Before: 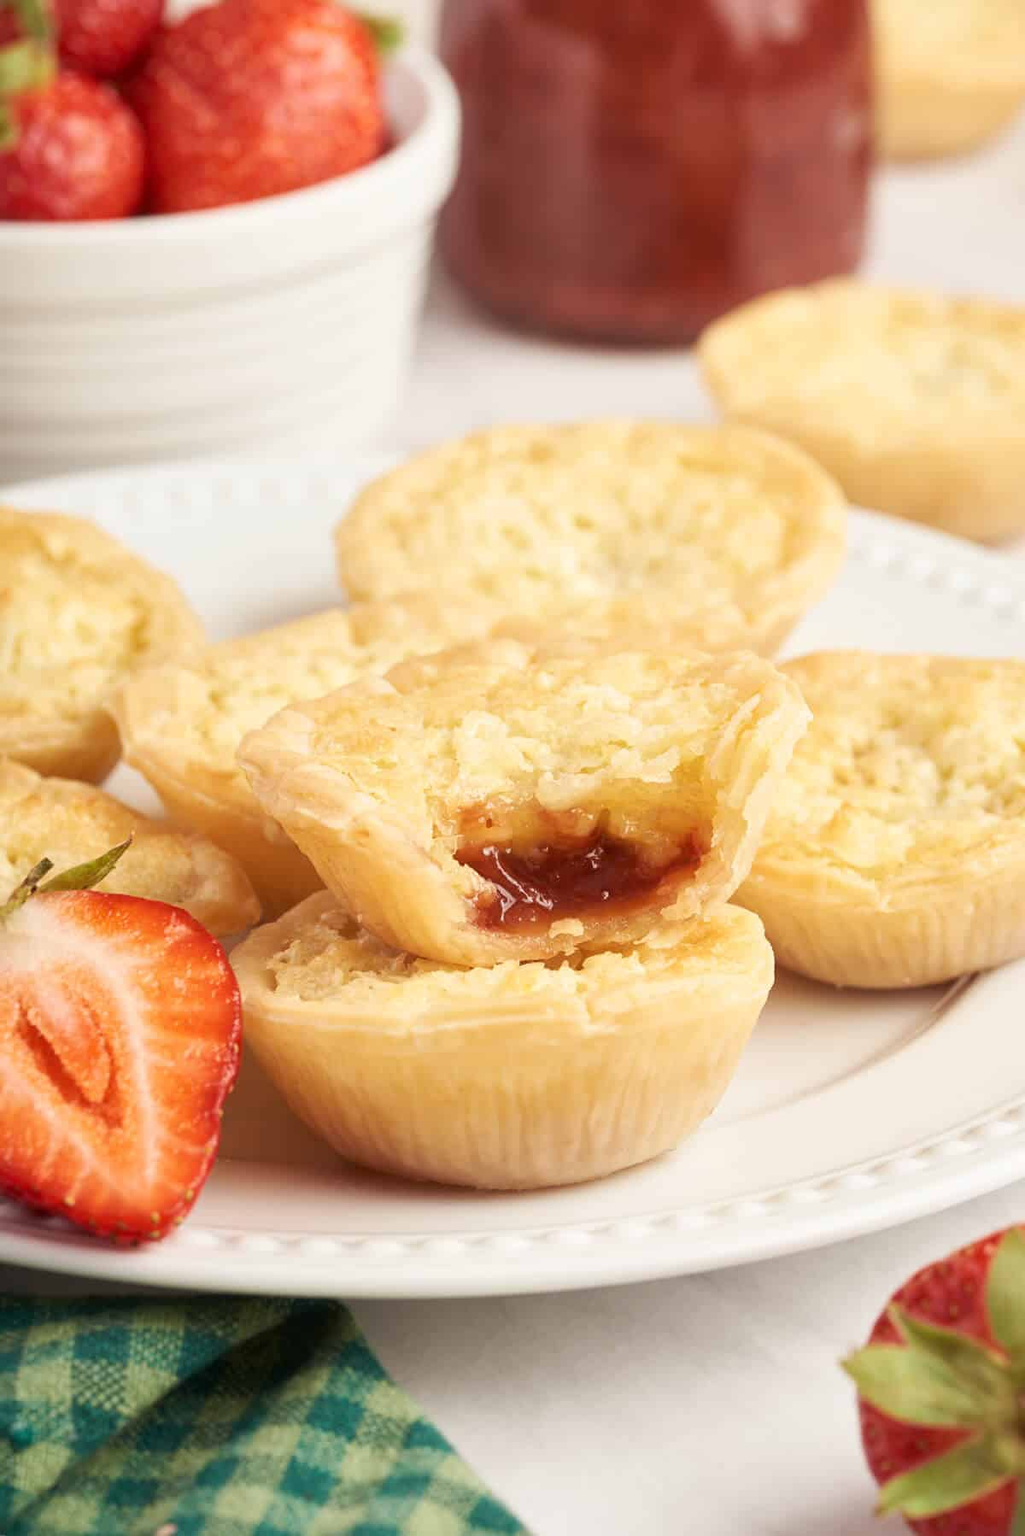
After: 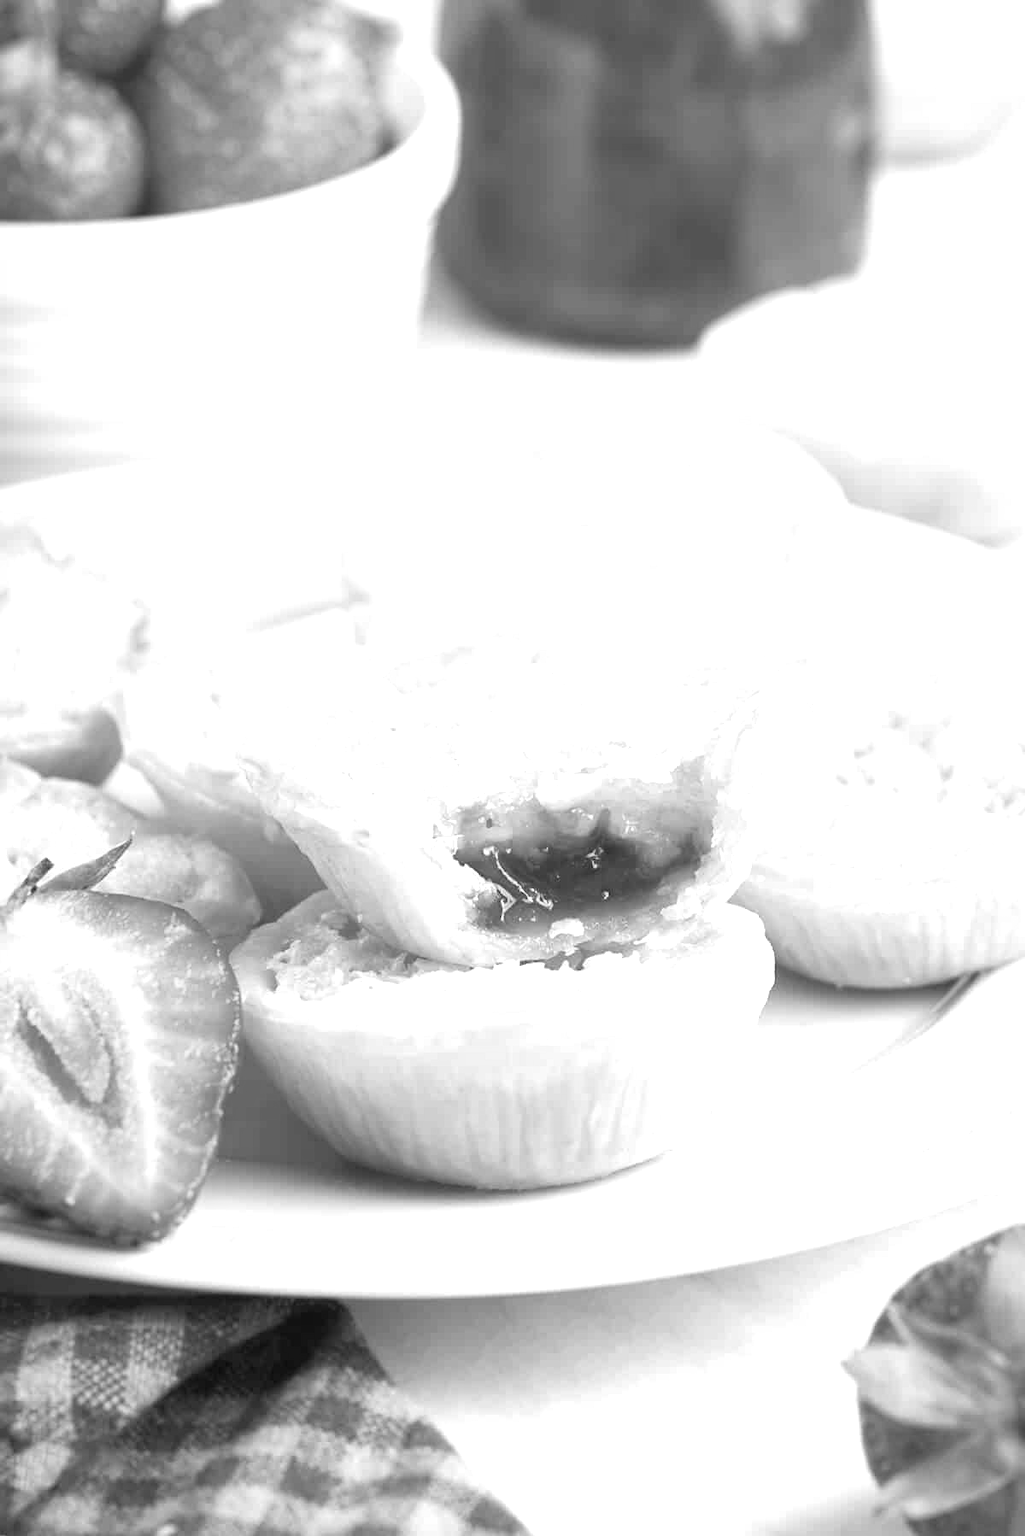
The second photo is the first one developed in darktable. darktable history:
exposure: exposure 0.766 EV, compensate highlight preservation false
monochrome: on, module defaults
